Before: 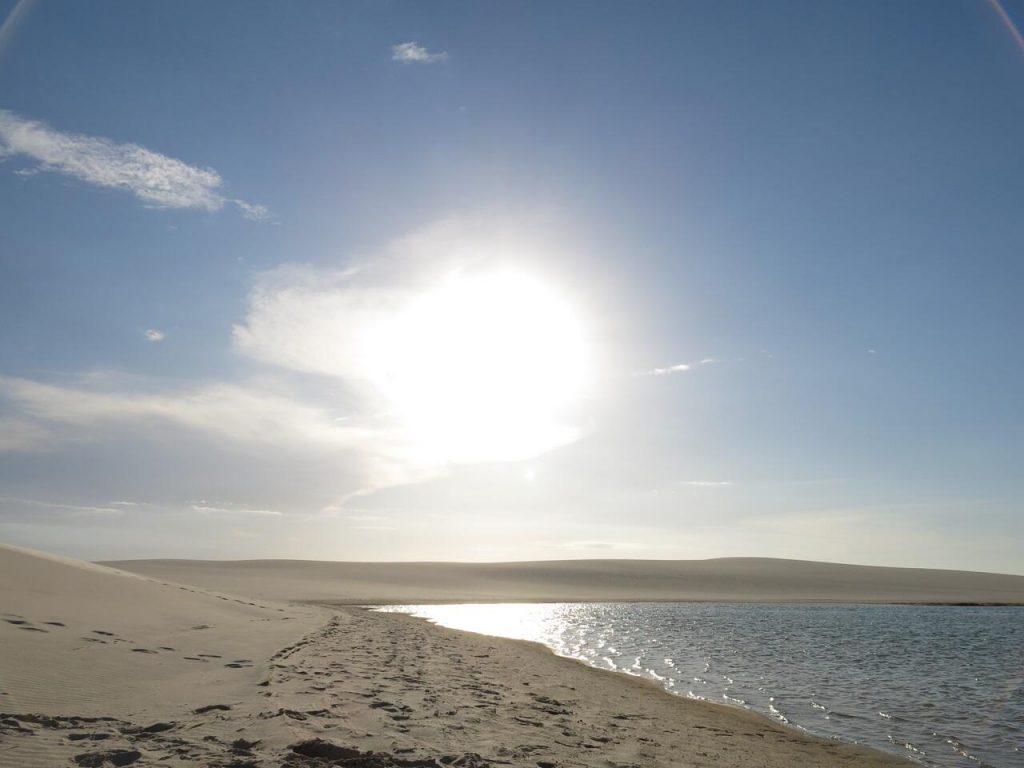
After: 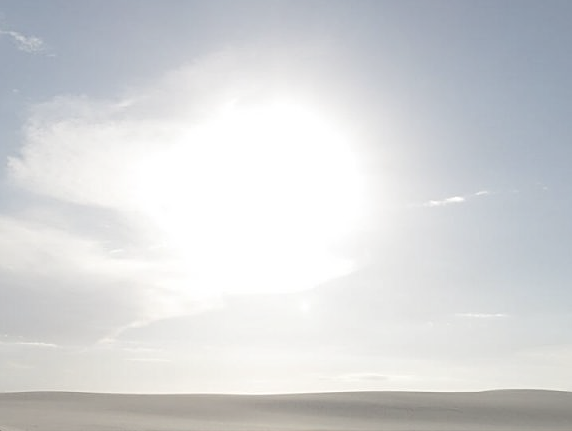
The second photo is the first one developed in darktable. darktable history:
crop and rotate: left 22.067%, top 21.923%, right 22.044%, bottom 21.957%
sharpen: on, module defaults
contrast brightness saturation: brightness 0.186, saturation -0.495
